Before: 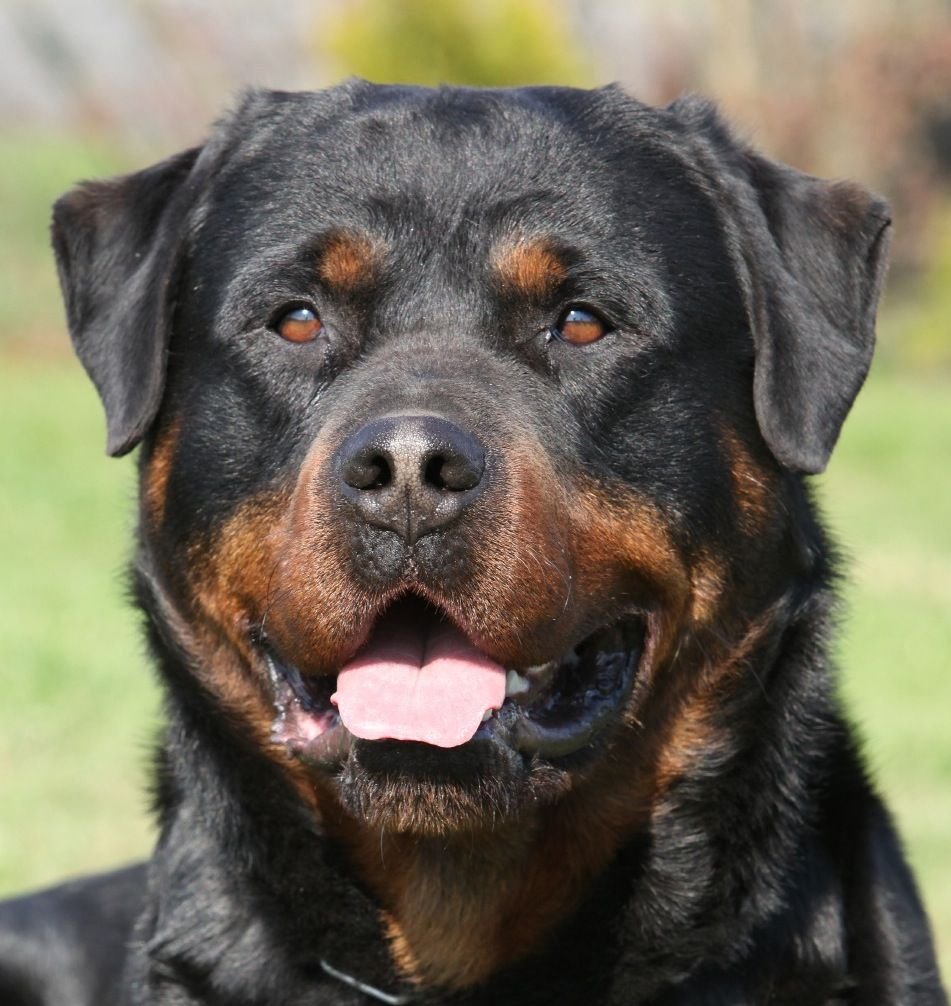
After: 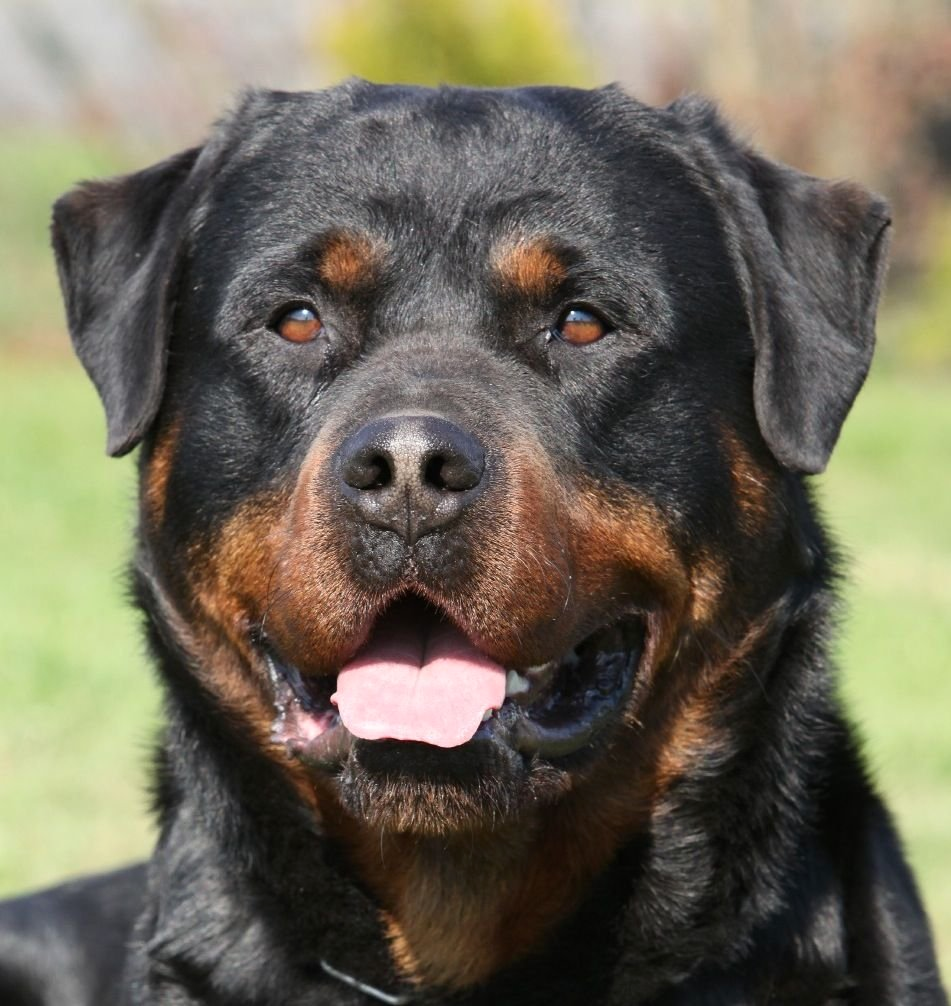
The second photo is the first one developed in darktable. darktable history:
contrast brightness saturation: contrast 0.079, saturation 0.02
